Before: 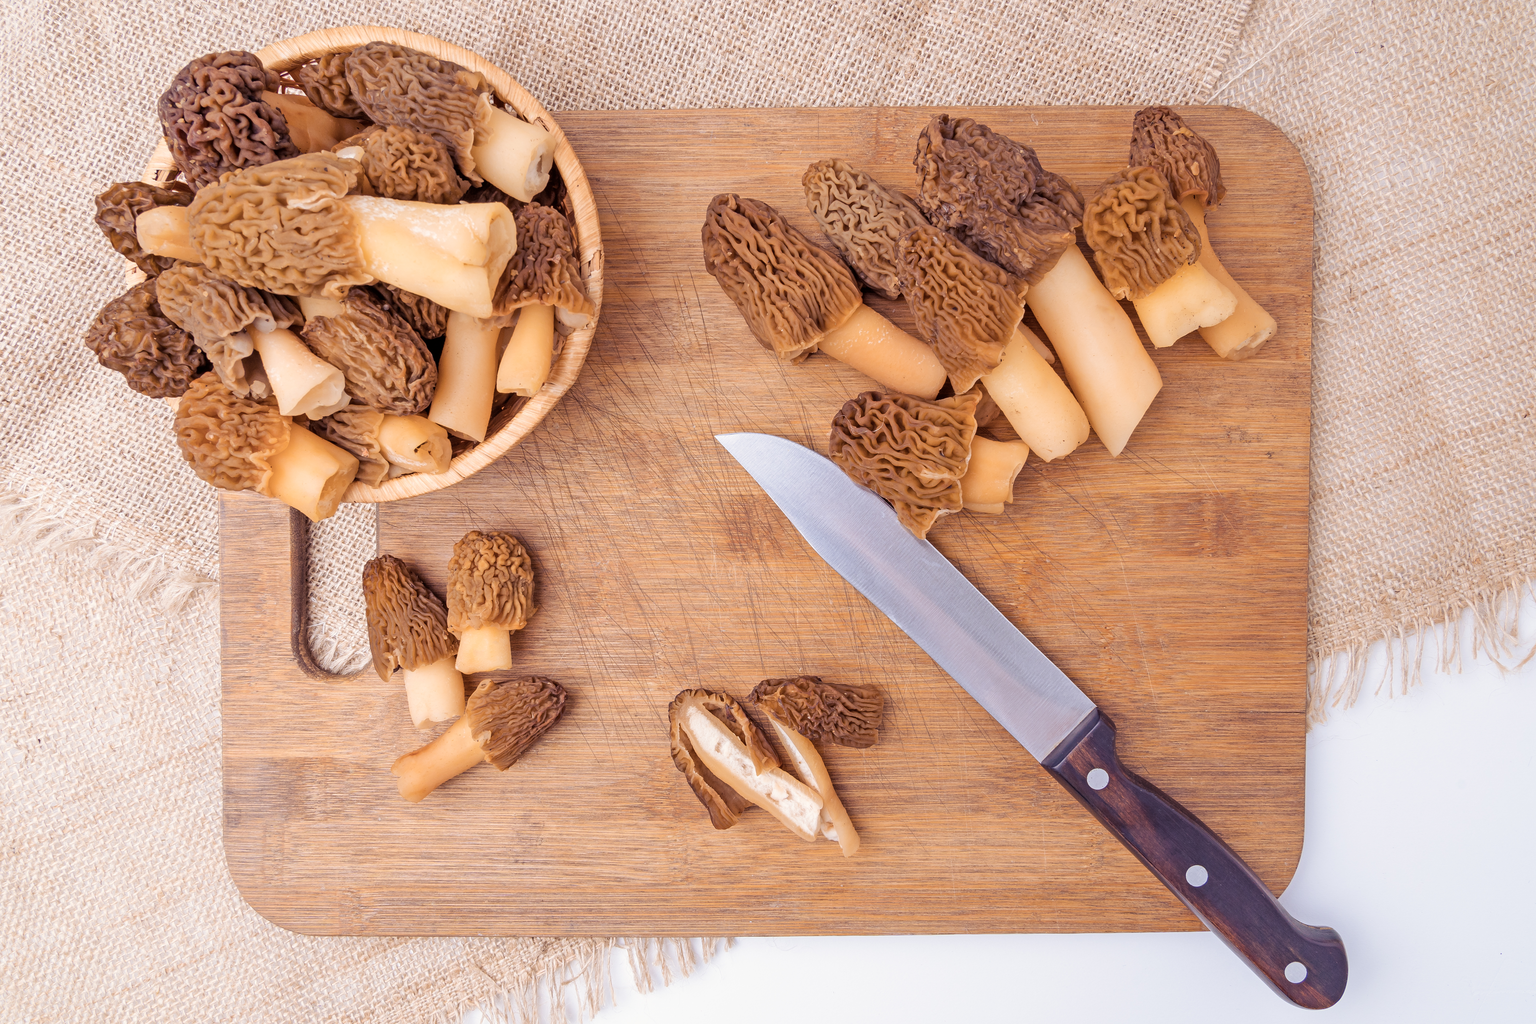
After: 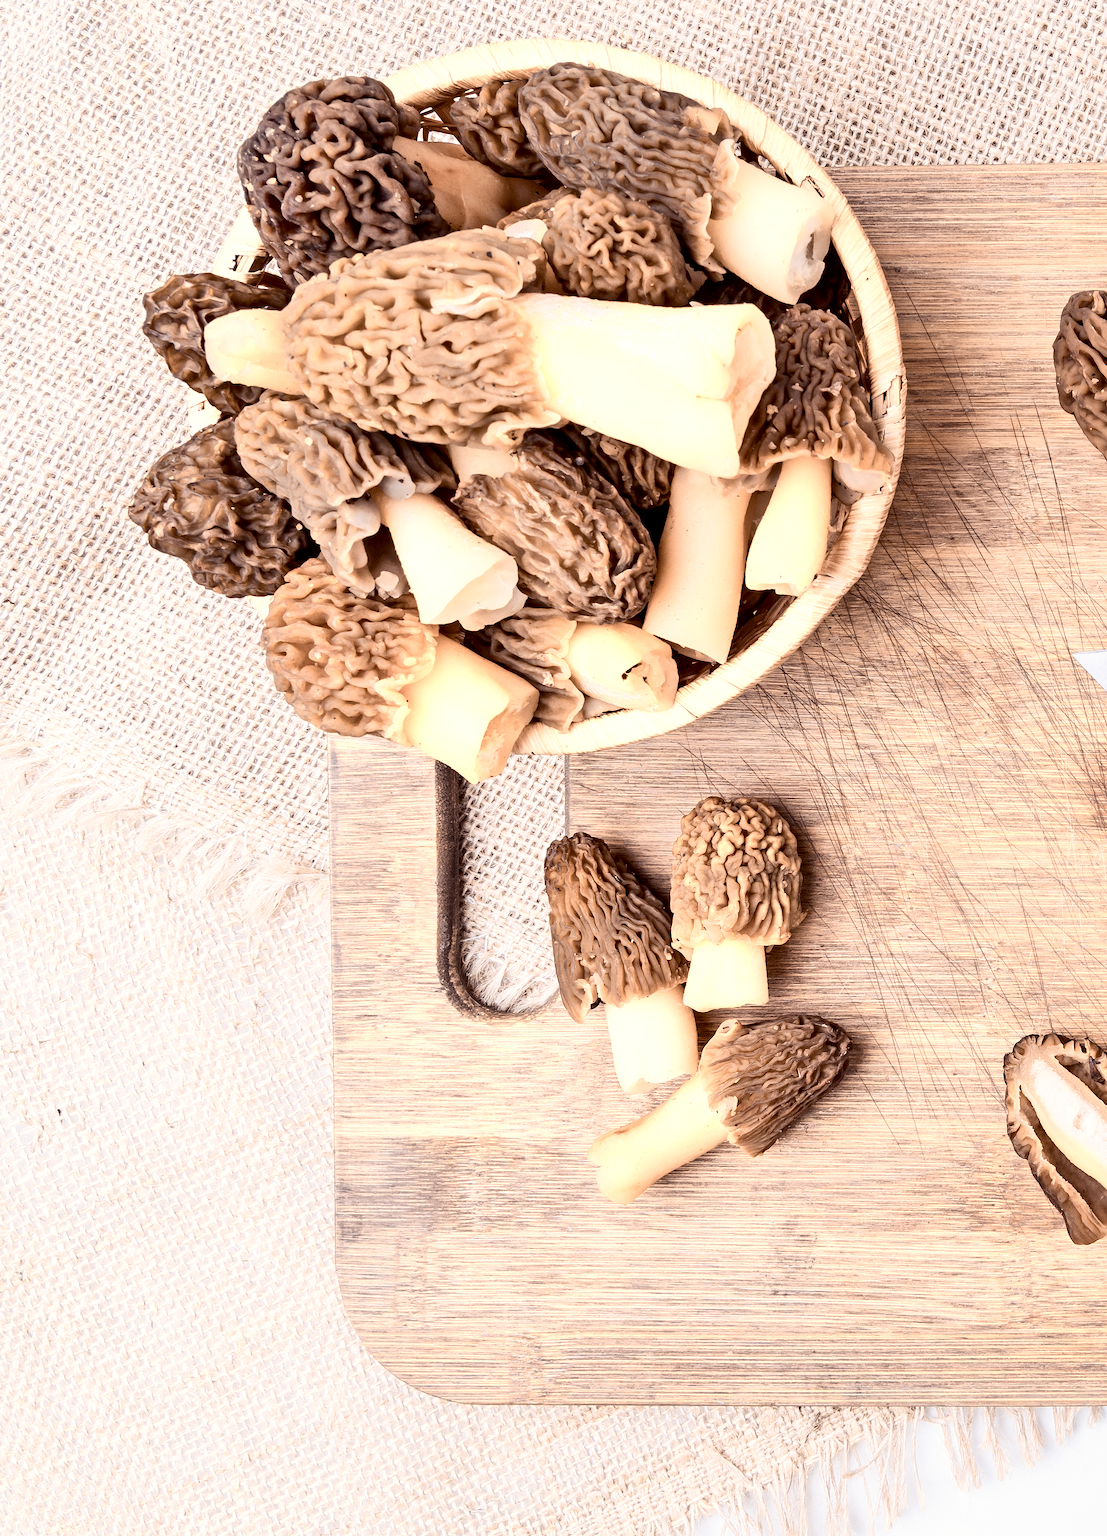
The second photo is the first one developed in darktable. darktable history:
exposure: black level correction 0.011, compensate highlight preservation false
crop and rotate: left 0.007%, top 0%, right 51.928%
contrast brightness saturation: contrast 0.252, saturation -0.307
color zones: curves: ch0 [(0.018, 0.548) (0.197, 0.654) (0.425, 0.447) (0.605, 0.658) (0.732, 0.579)]; ch1 [(0.105, 0.531) (0.224, 0.531) (0.386, 0.39) (0.618, 0.456) (0.732, 0.456) (0.956, 0.421)]; ch2 [(0.039, 0.583) (0.215, 0.465) (0.399, 0.544) (0.465, 0.548) (0.614, 0.447) (0.724, 0.43) (0.882, 0.623) (0.956, 0.632)]
